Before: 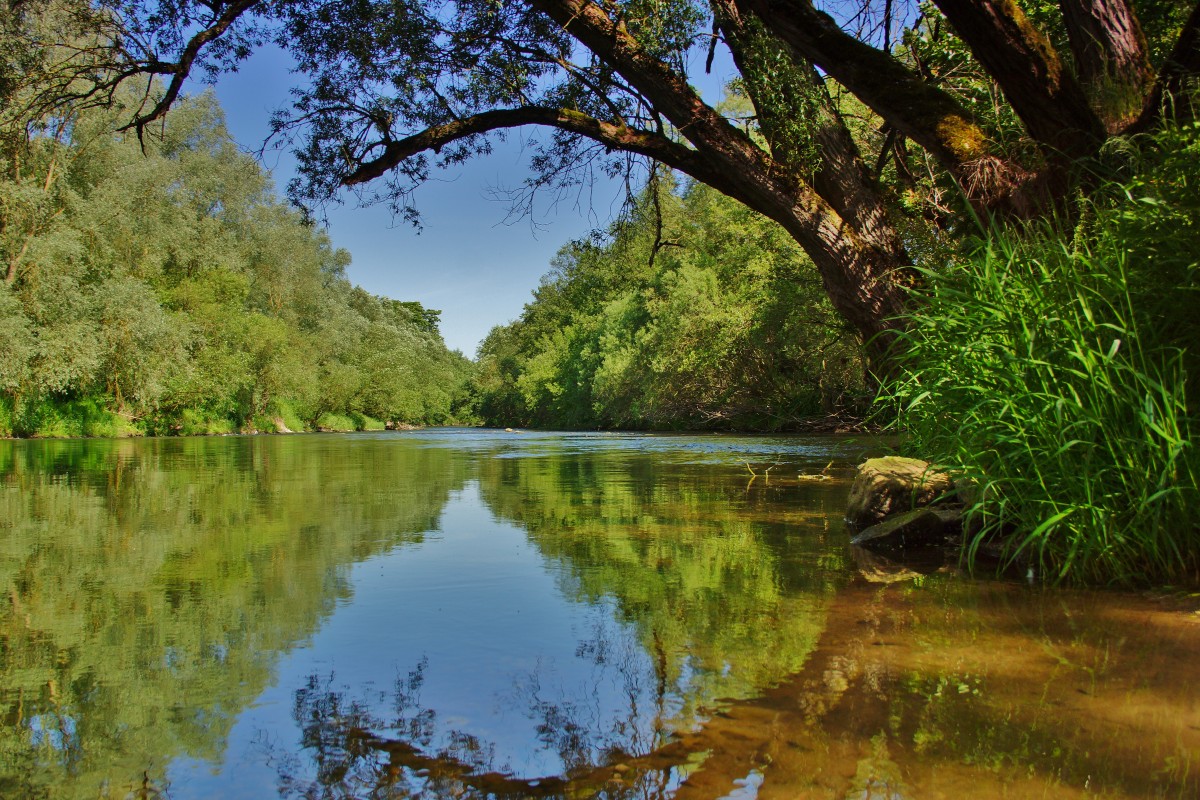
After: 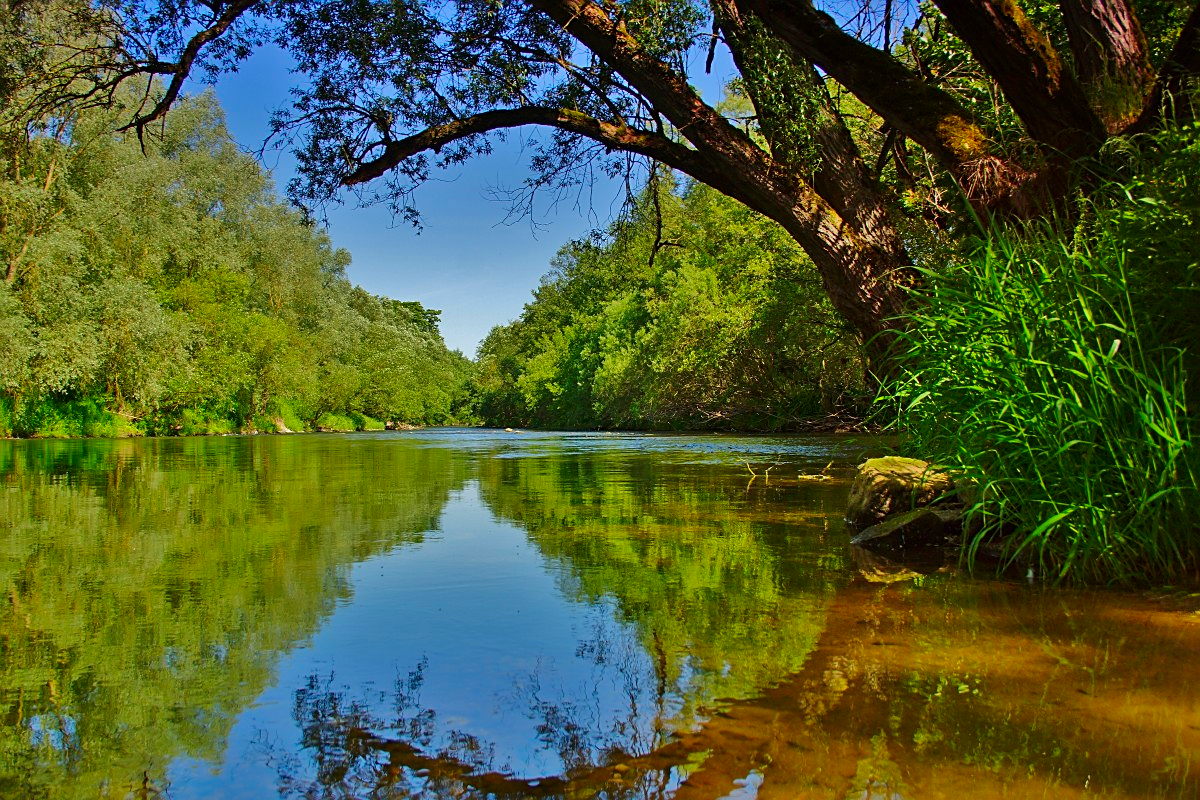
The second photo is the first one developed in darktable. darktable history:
contrast brightness saturation: brightness -0.018, saturation 0.346
sharpen: radius 1.97
